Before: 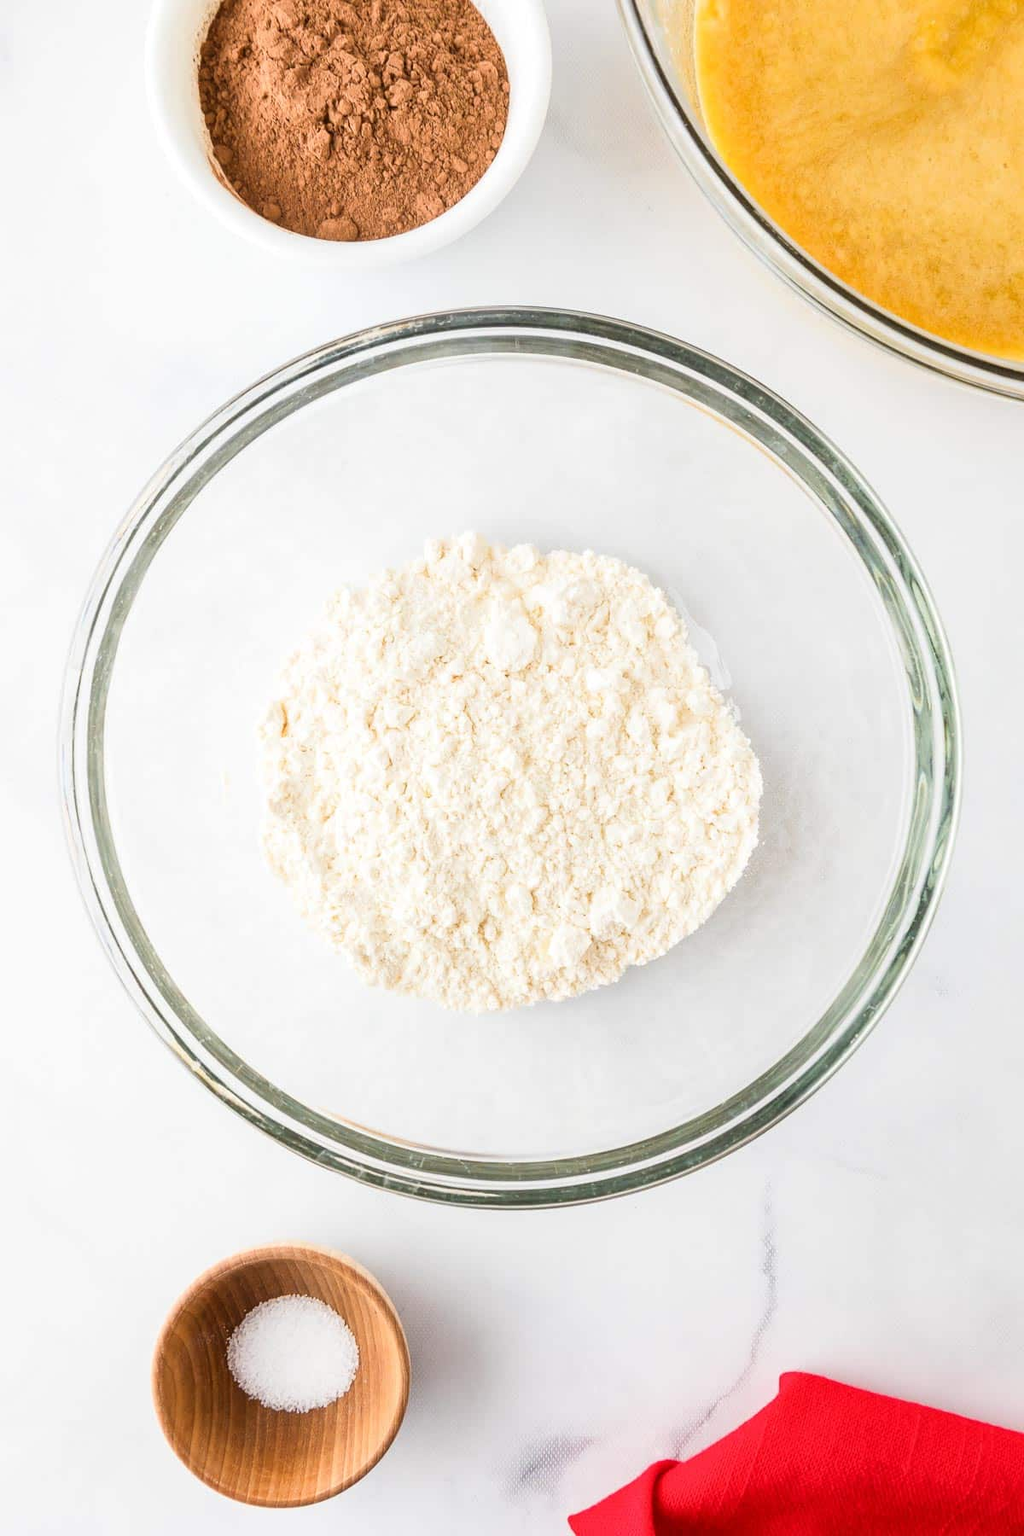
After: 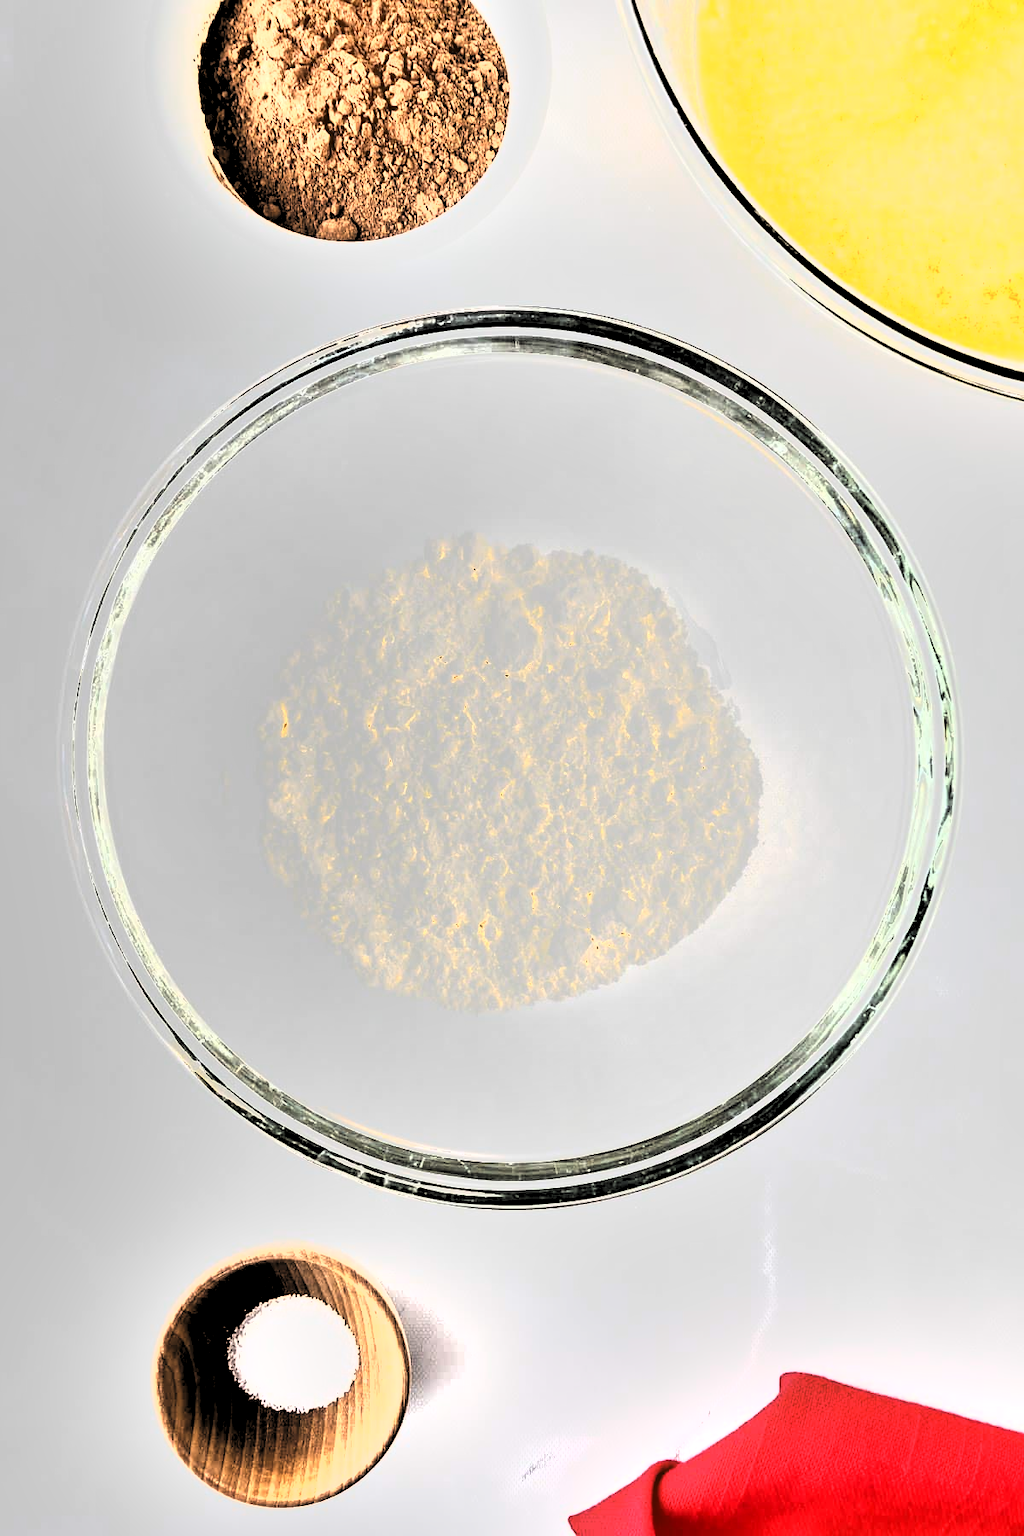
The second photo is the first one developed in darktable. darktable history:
exposure: black level correction 0, exposure 1.2 EV, compensate exposure bias true, compensate highlight preservation false
shadows and highlights: highlights color adjustment 0%, soften with gaussian
contrast brightness saturation: saturation -0.05
